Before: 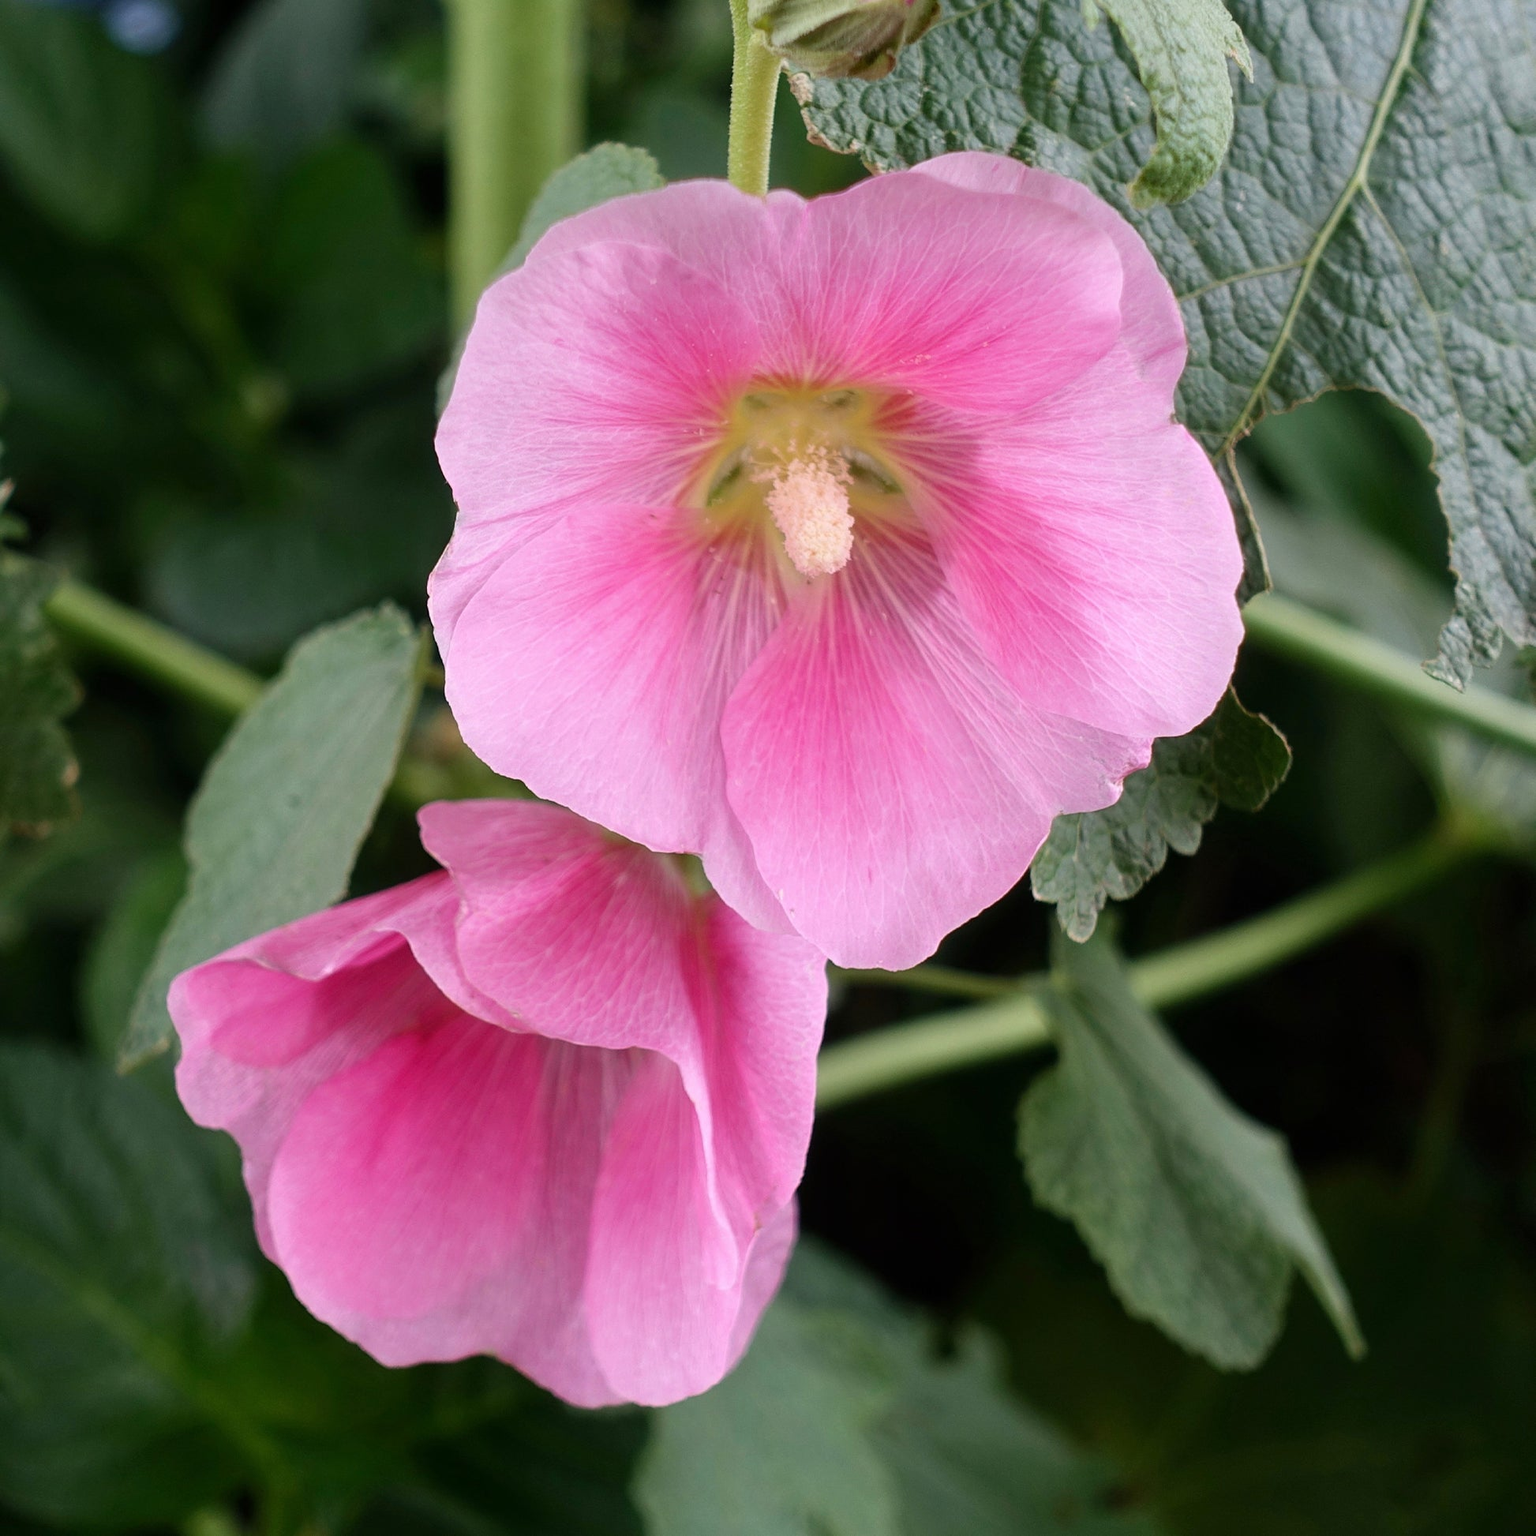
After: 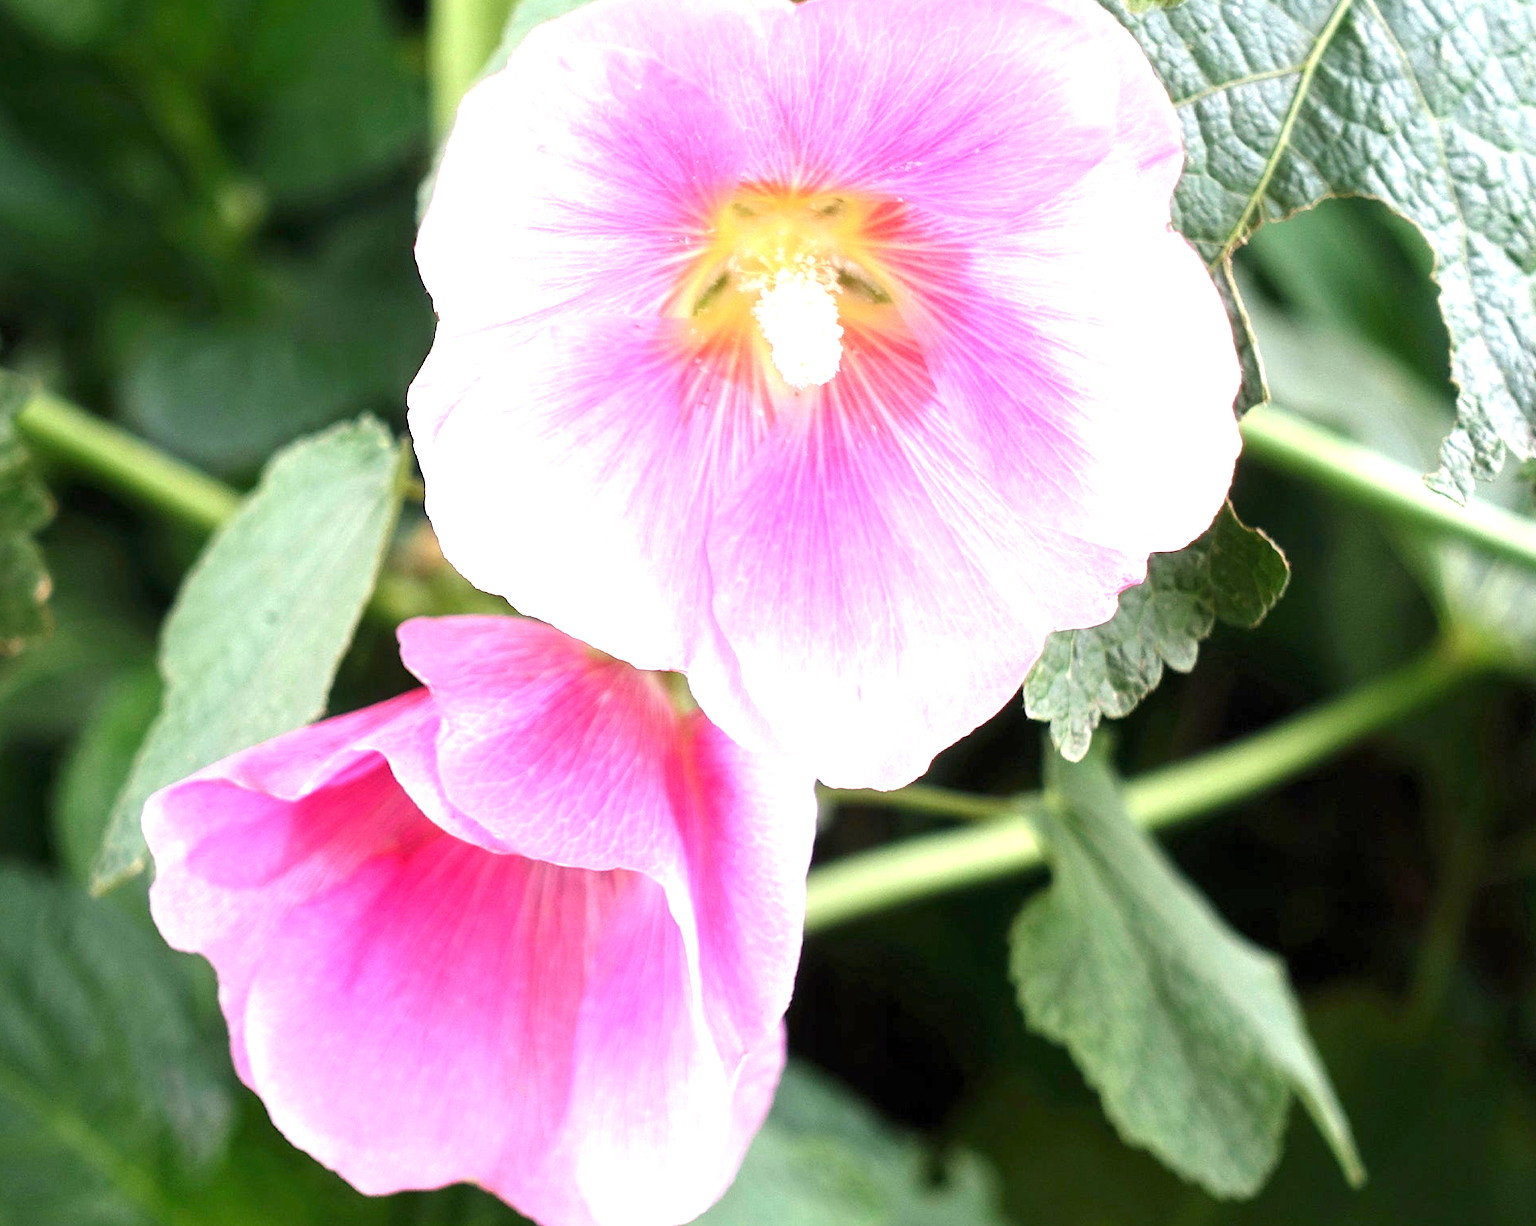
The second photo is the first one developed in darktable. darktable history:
crop and rotate: left 1.879%, top 12.828%, right 0.162%, bottom 8.926%
exposure: black level correction 0, exposure 1.546 EV, compensate highlight preservation false
levels: black 0.043%, white 99.9%, levels [0.016, 0.5, 0.996]
